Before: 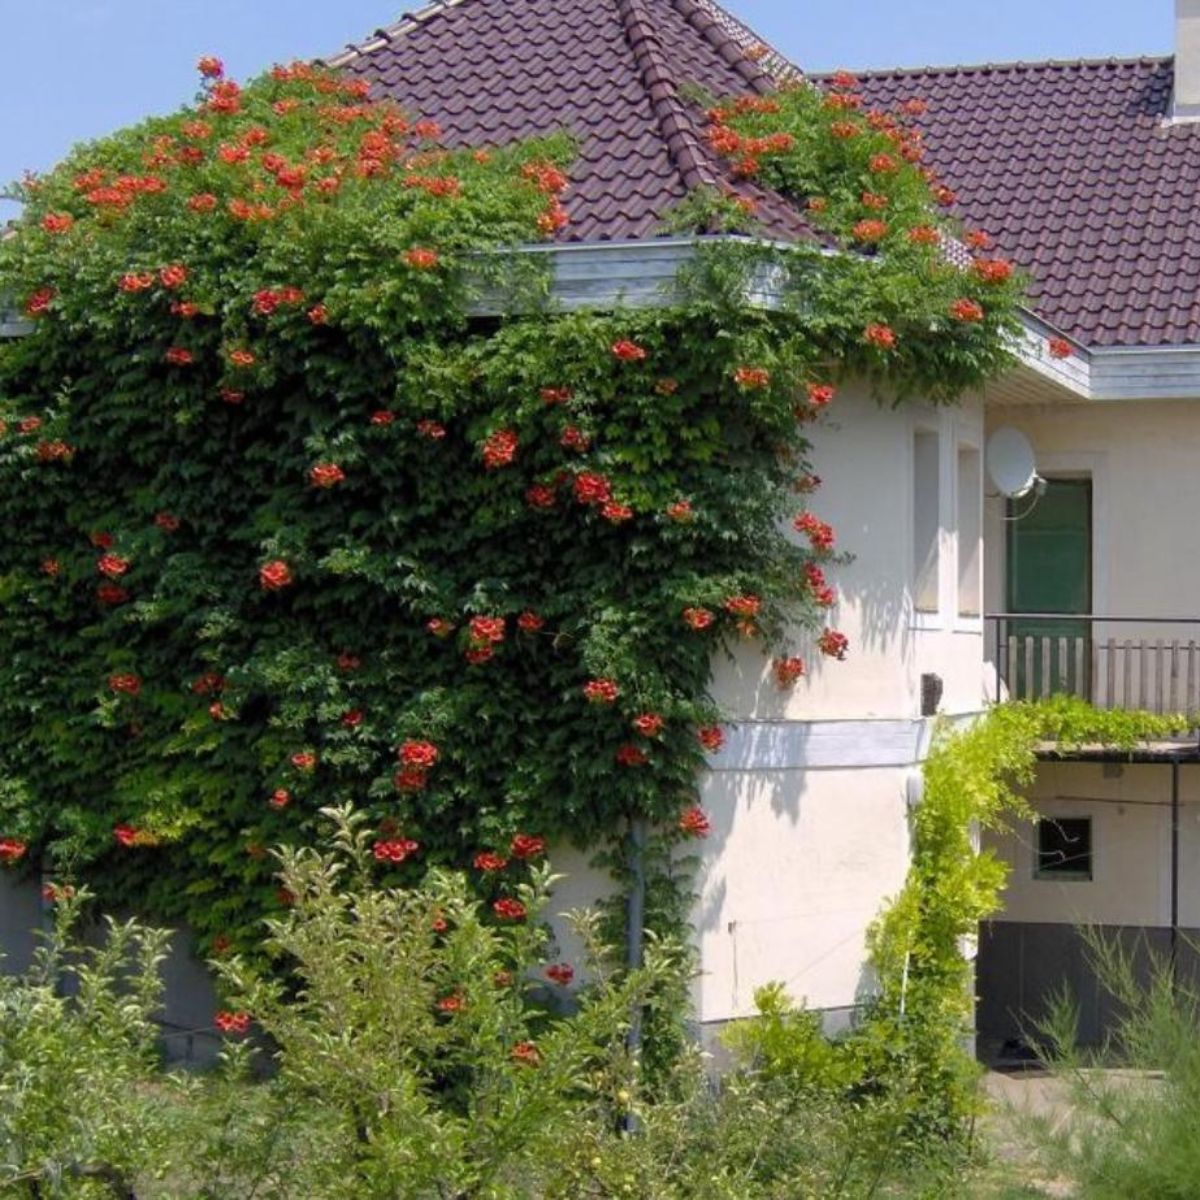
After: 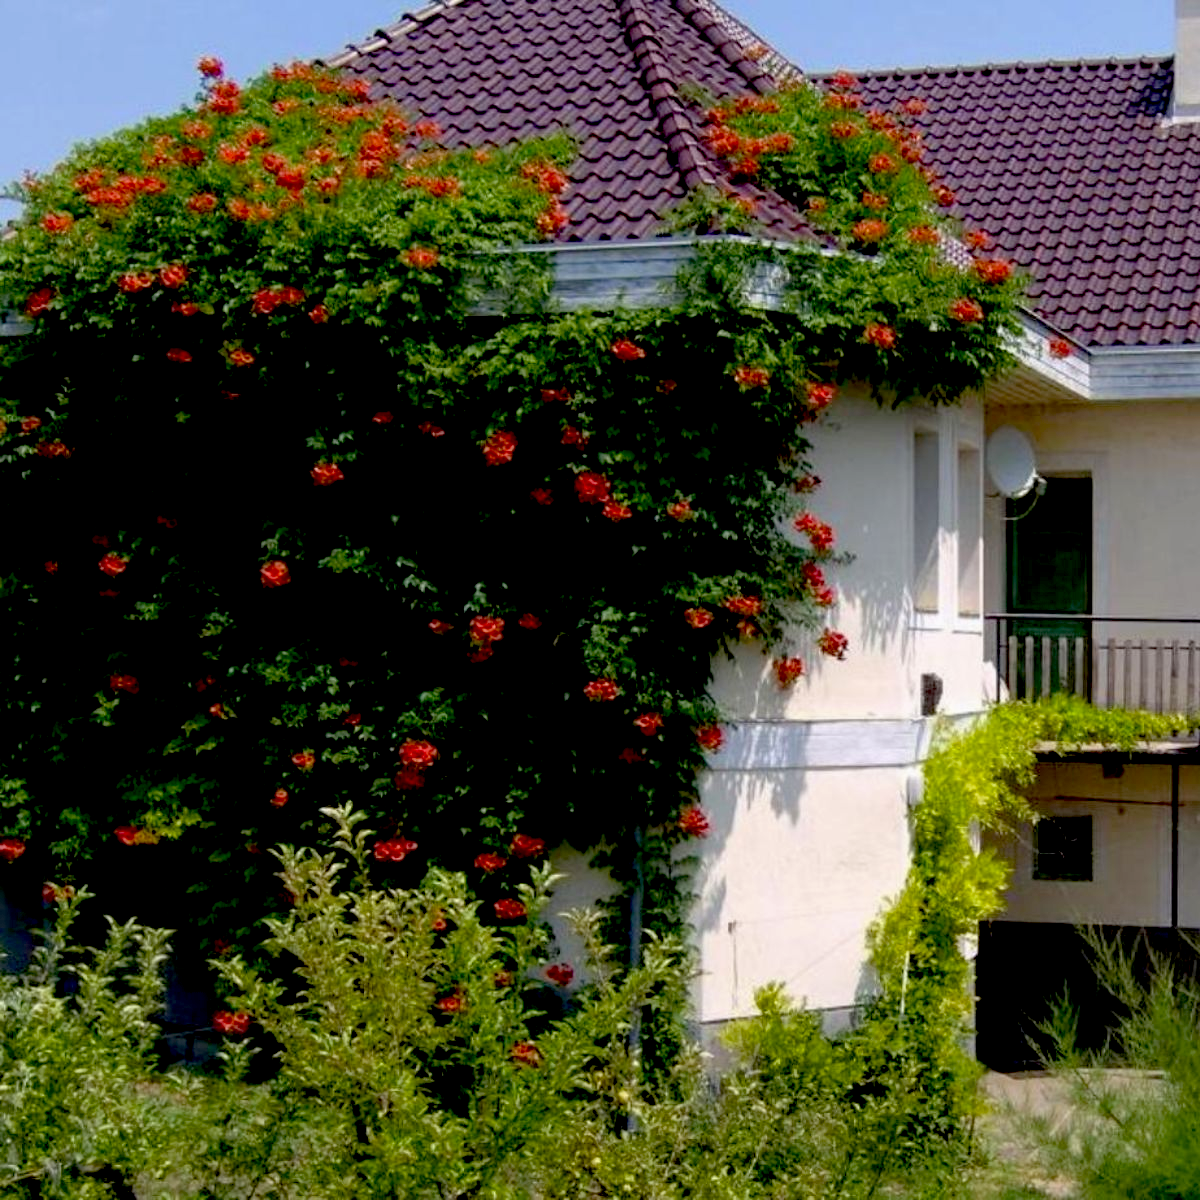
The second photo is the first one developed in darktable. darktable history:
exposure: black level correction 0.056, exposure -0.031 EV, compensate highlight preservation false
